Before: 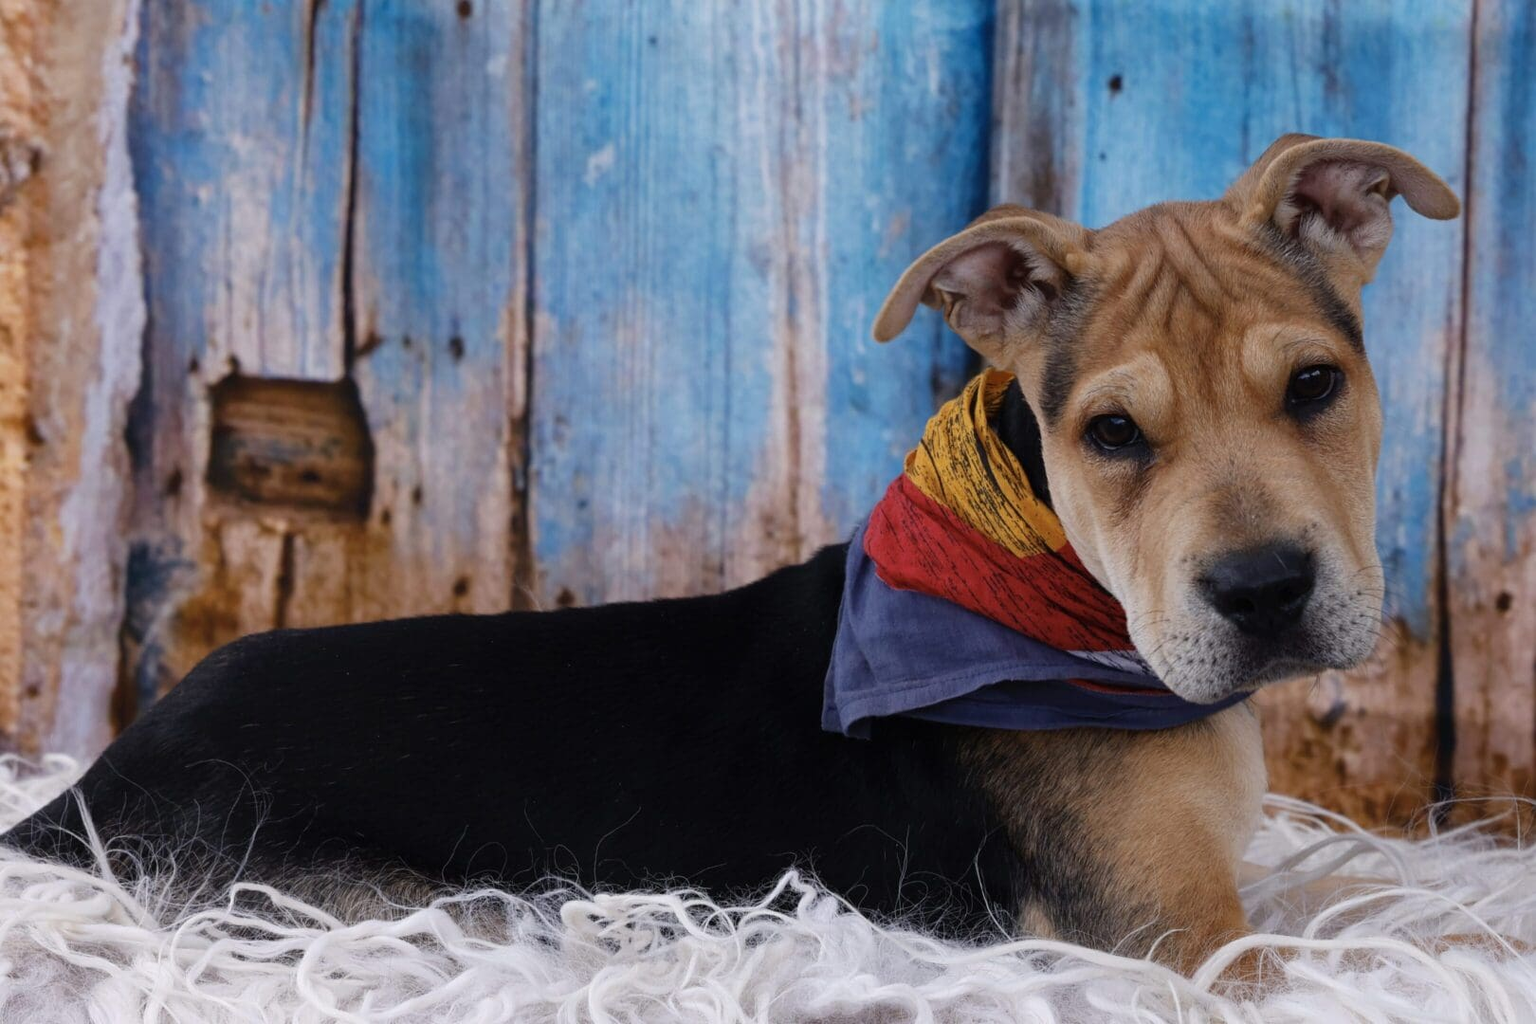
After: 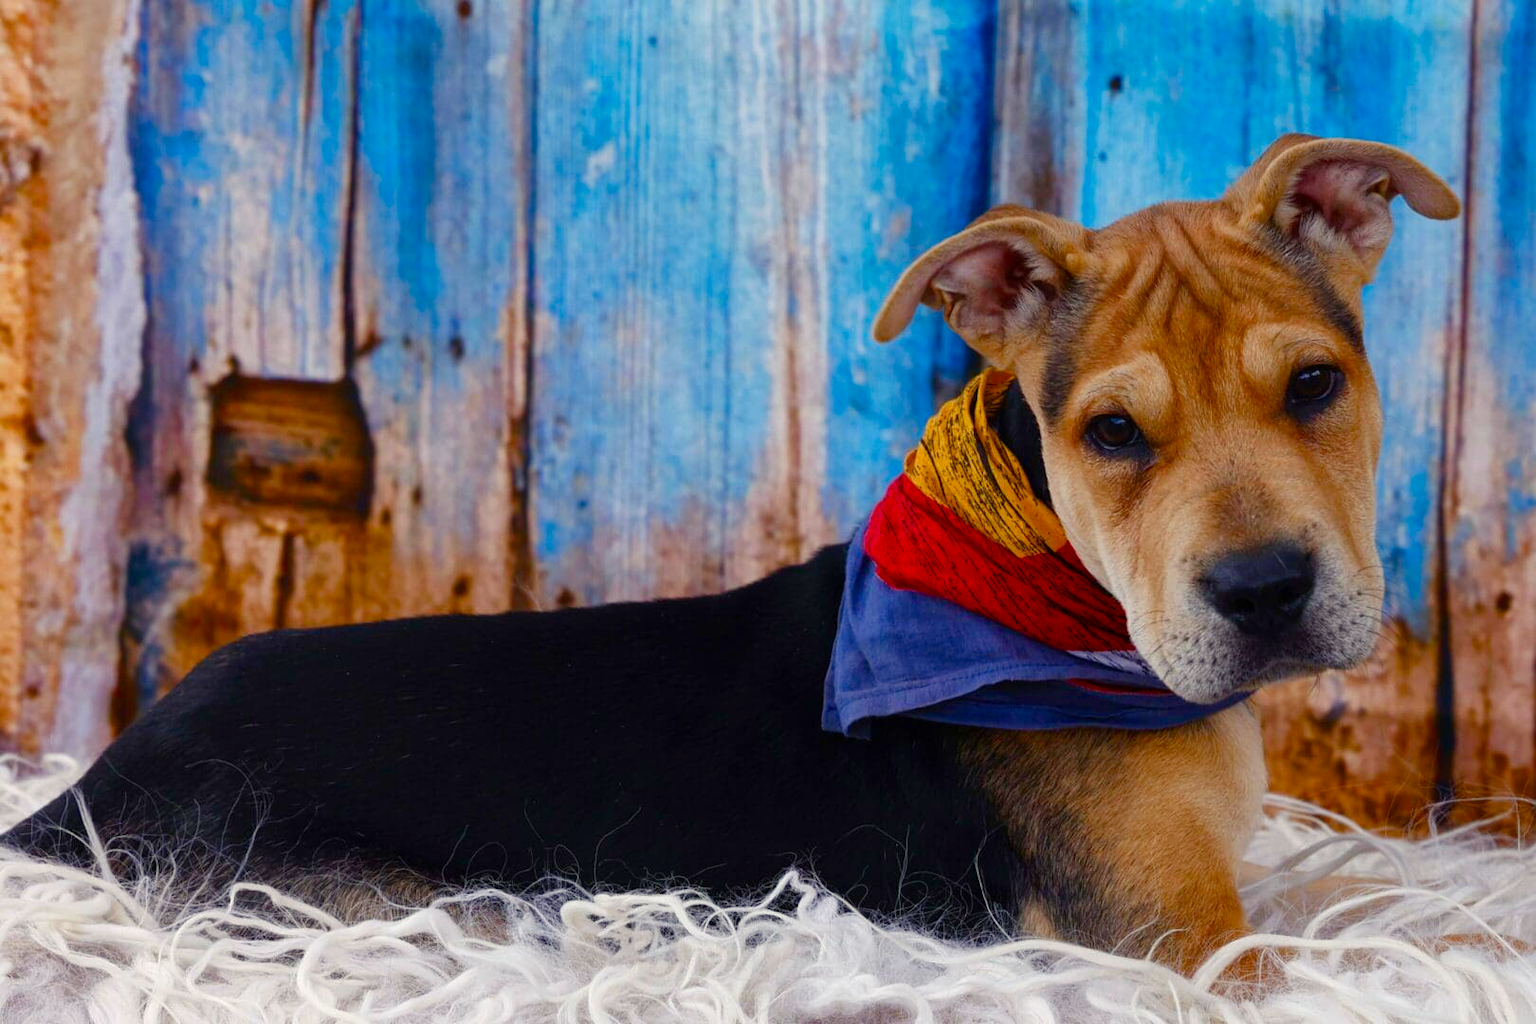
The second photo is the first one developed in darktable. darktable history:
color balance rgb: highlights gain › luminance 6.48%, highlights gain › chroma 2.534%, highlights gain › hue 90.81°, linear chroma grading › global chroma 15.396%, perceptual saturation grading › global saturation 25.408%, perceptual saturation grading › highlights -50.573%, perceptual saturation grading › shadows 31.153%
color correction: highlights b* 0.017, saturation 1.33
local contrast: mode bilateral grid, contrast 11, coarseness 26, detail 115%, midtone range 0.2
